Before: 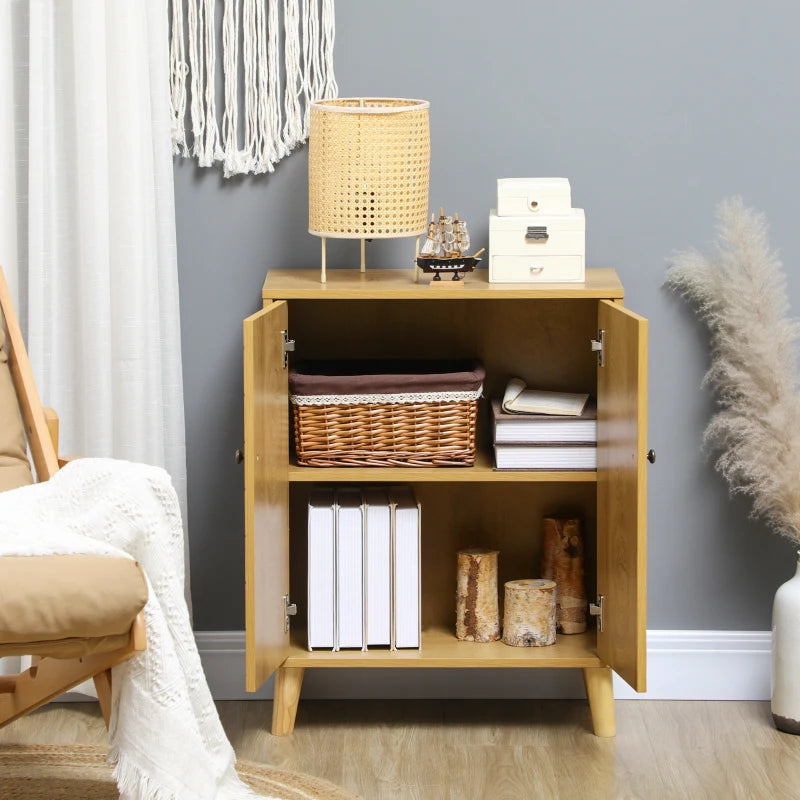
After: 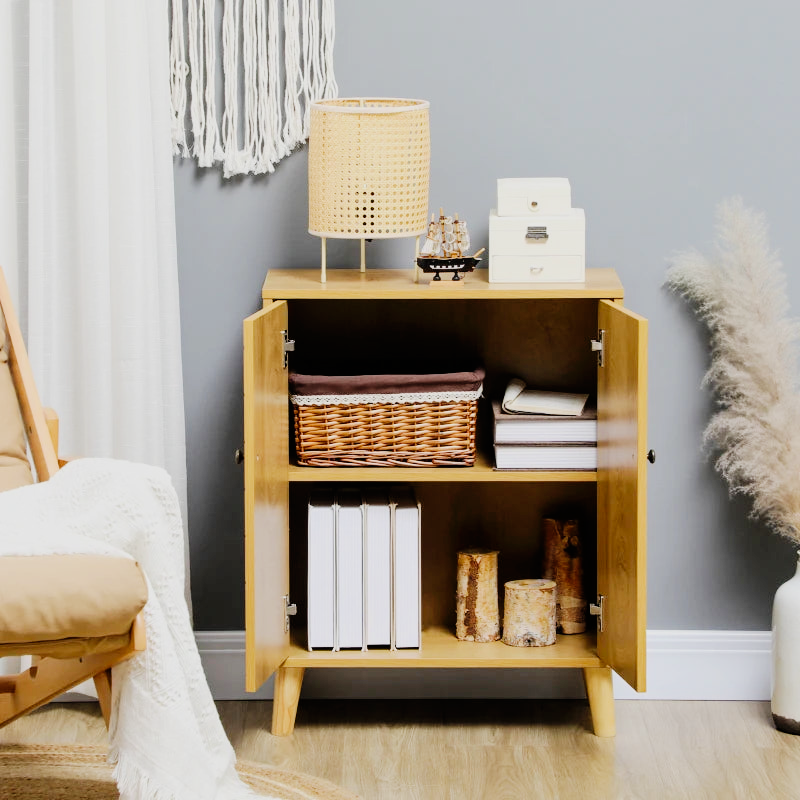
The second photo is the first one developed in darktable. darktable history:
filmic rgb: black relative exposure -7.65 EV, white relative exposure 4.56 EV, hardness 3.61
tone curve: curves: ch0 [(0, 0) (0.003, 0.004) (0.011, 0.006) (0.025, 0.011) (0.044, 0.017) (0.069, 0.029) (0.1, 0.047) (0.136, 0.07) (0.177, 0.121) (0.224, 0.182) (0.277, 0.257) (0.335, 0.342) (0.399, 0.432) (0.468, 0.526) (0.543, 0.621) (0.623, 0.711) (0.709, 0.792) (0.801, 0.87) (0.898, 0.951) (1, 1)], preserve colors none
bloom: size 3%, threshold 100%, strength 0%
